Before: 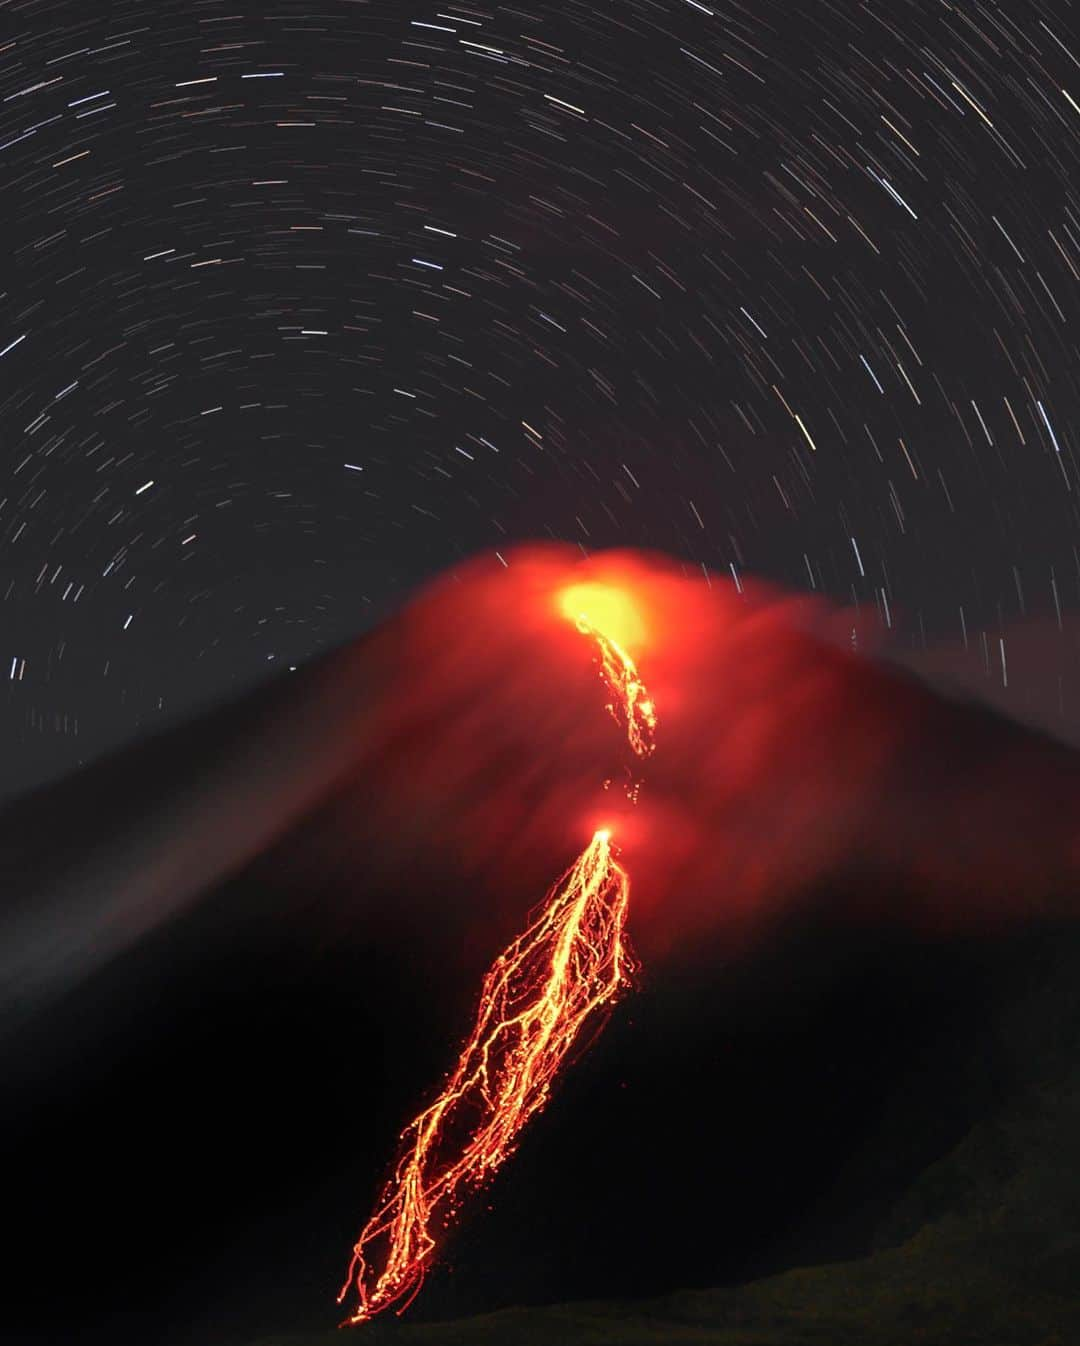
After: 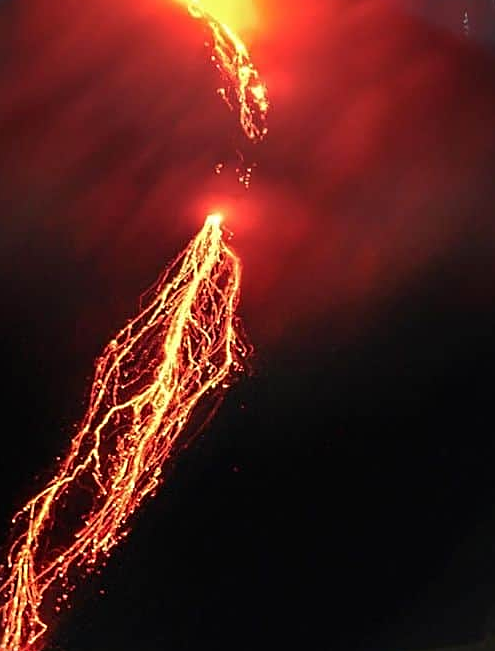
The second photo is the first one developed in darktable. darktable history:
crop: left 35.976%, top 45.819%, right 18.162%, bottom 5.807%
sharpen: on, module defaults
white balance: emerald 1
